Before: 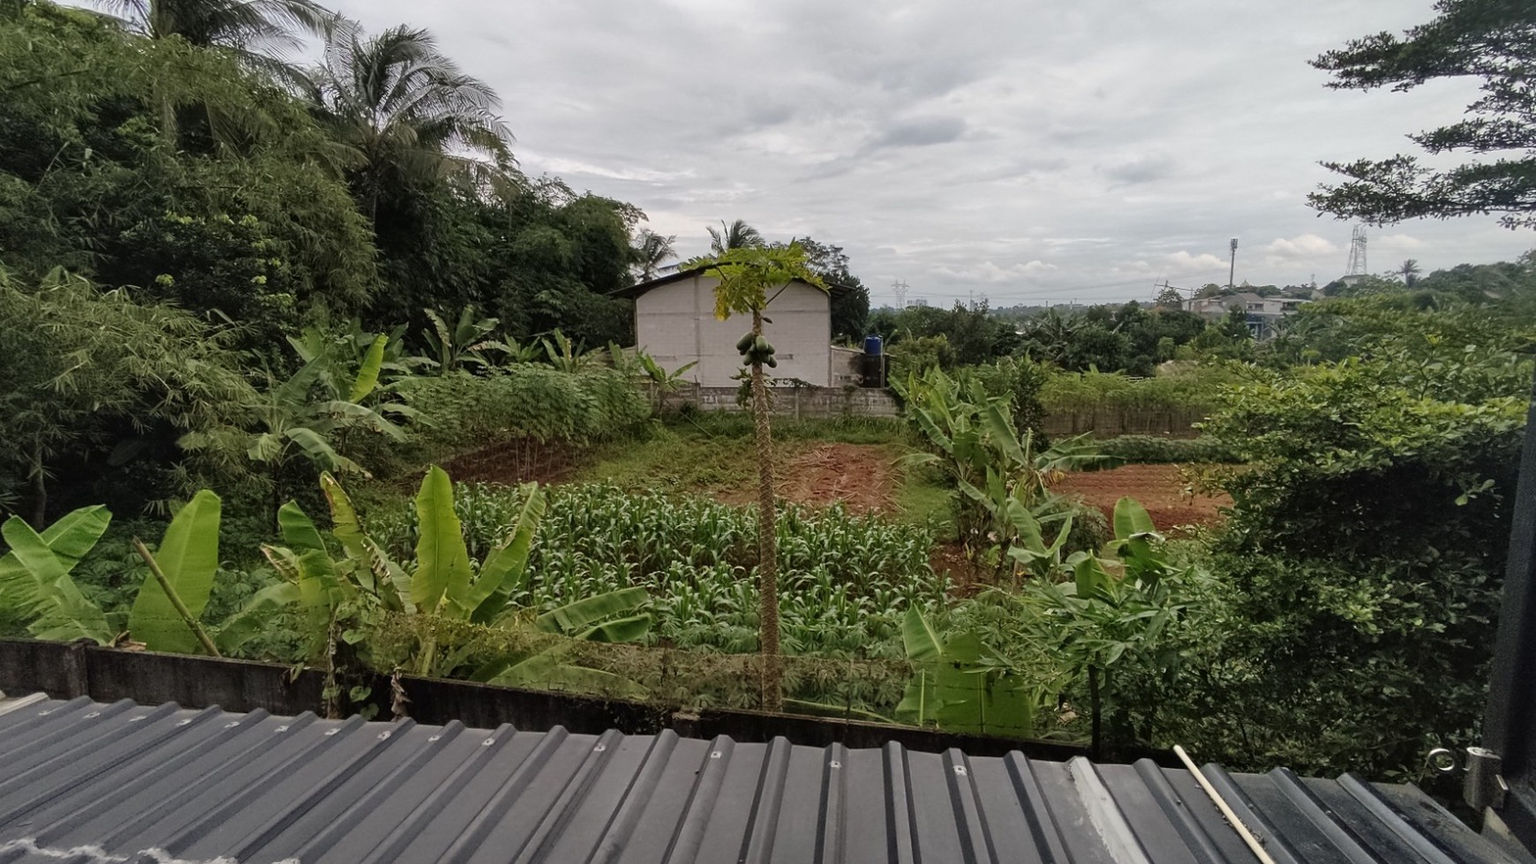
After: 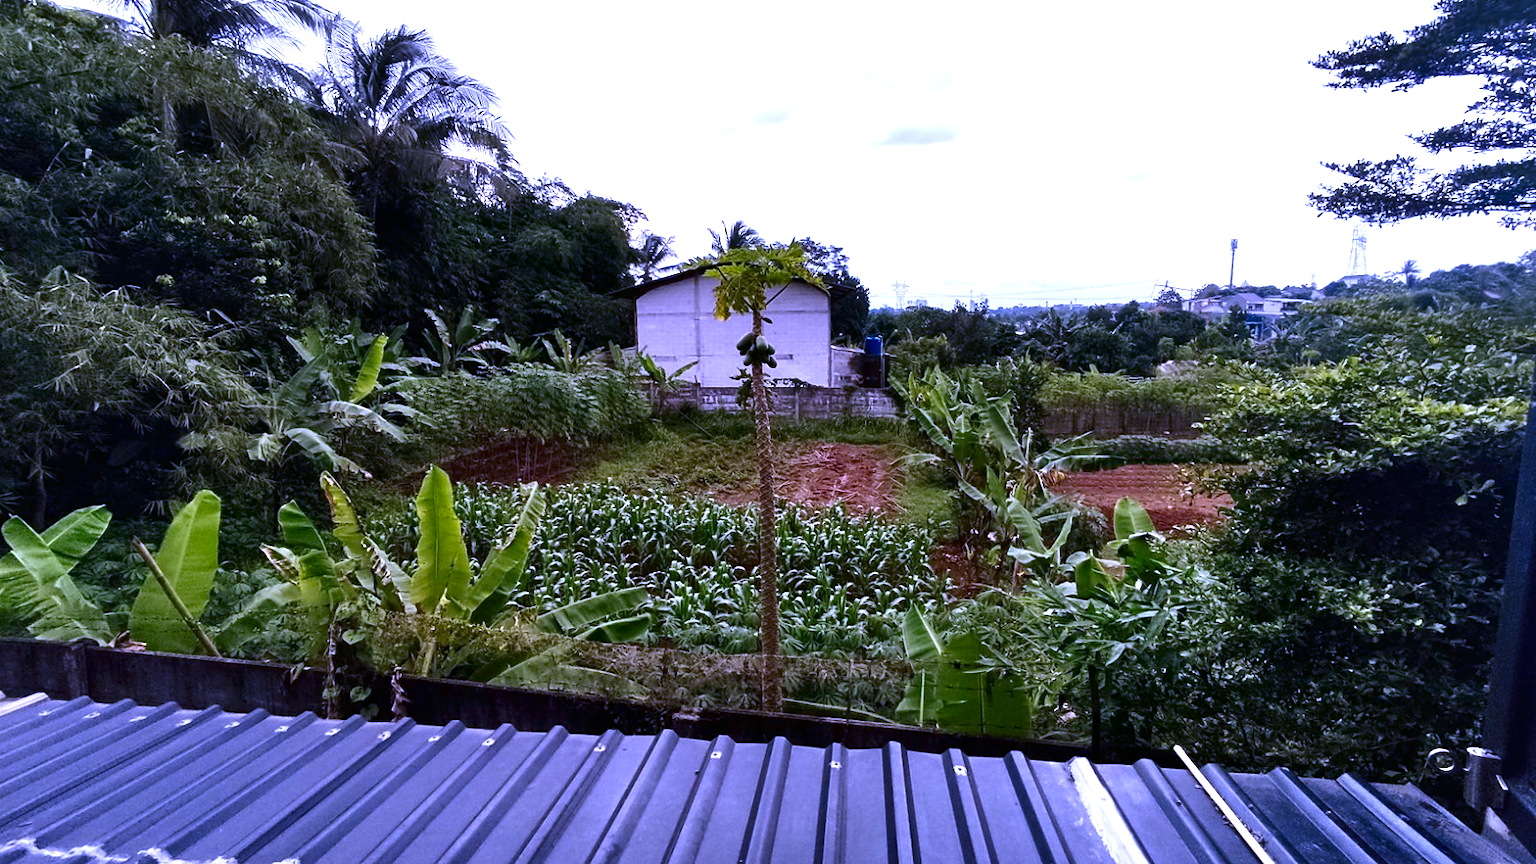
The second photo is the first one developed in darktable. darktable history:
white balance: red 0.98, blue 1.61
contrast brightness saturation: contrast 0.2, brightness -0.11, saturation 0.1
levels: levels [0, 0.374, 0.749]
